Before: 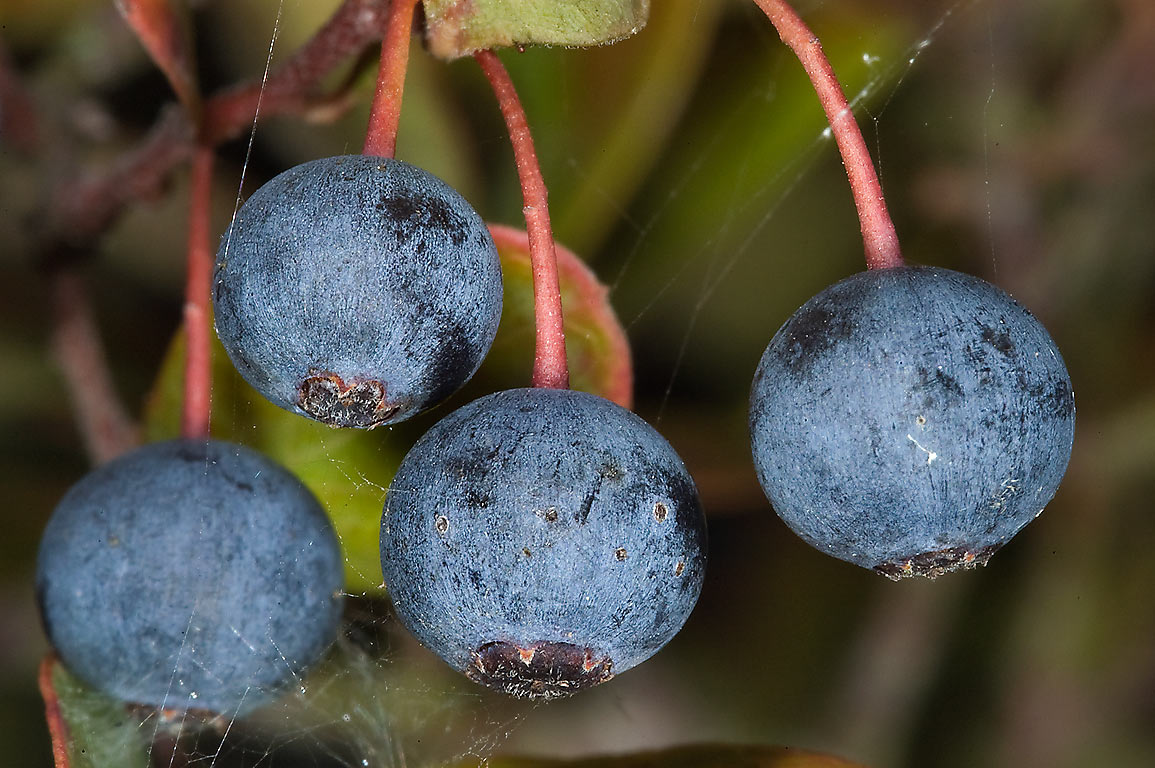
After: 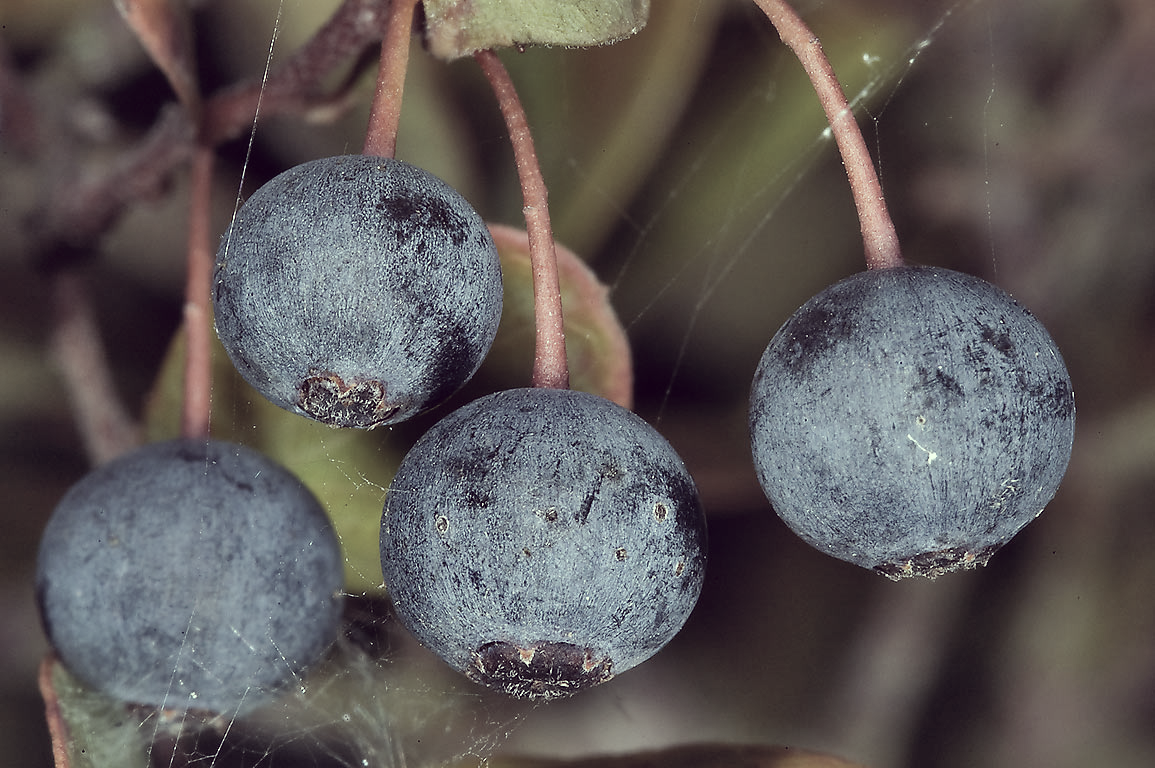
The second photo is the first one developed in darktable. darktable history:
shadows and highlights: low approximation 0.01, soften with gaussian
tone equalizer: on, module defaults
color correction: highlights a* -20.17, highlights b* 20.27, shadows a* 20.03, shadows b* -20.46, saturation 0.43
